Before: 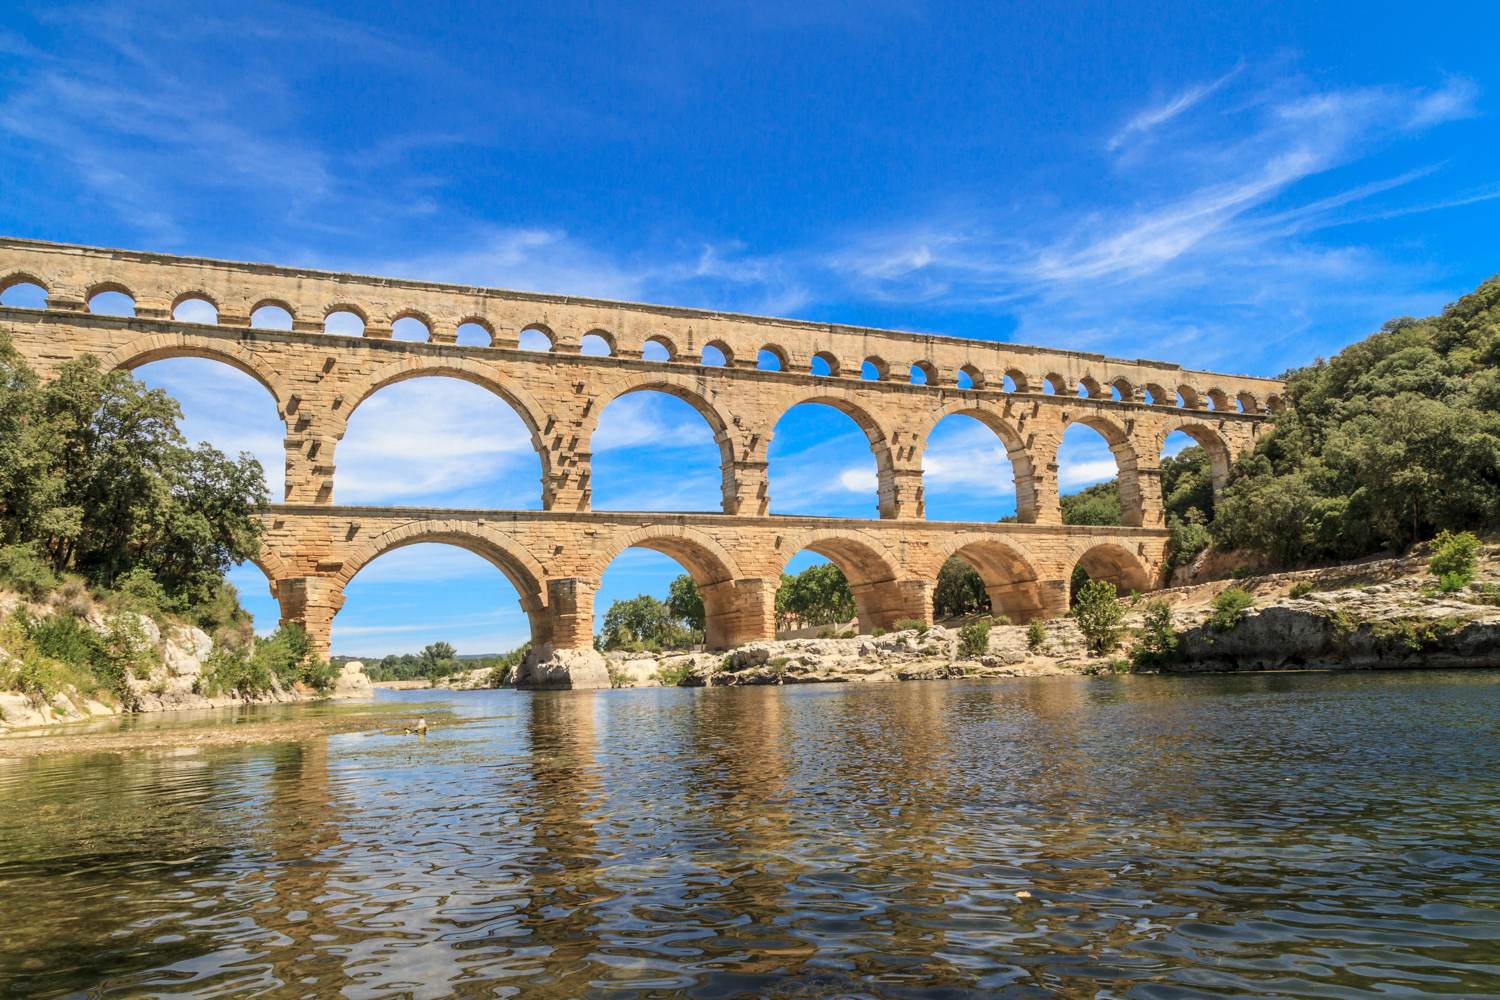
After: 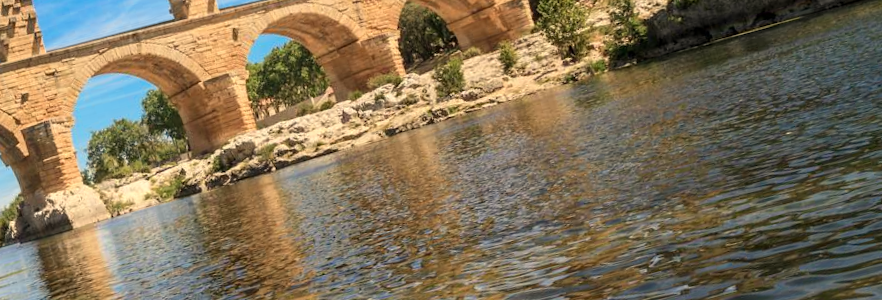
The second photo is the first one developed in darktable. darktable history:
rotate and perspective: rotation -14.8°, crop left 0.1, crop right 0.903, crop top 0.25, crop bottom 0.748
crop and rotate: left 35.509%, top 50.238%, bottom 4.934%
white balance: red 1.045, blue 0.932
